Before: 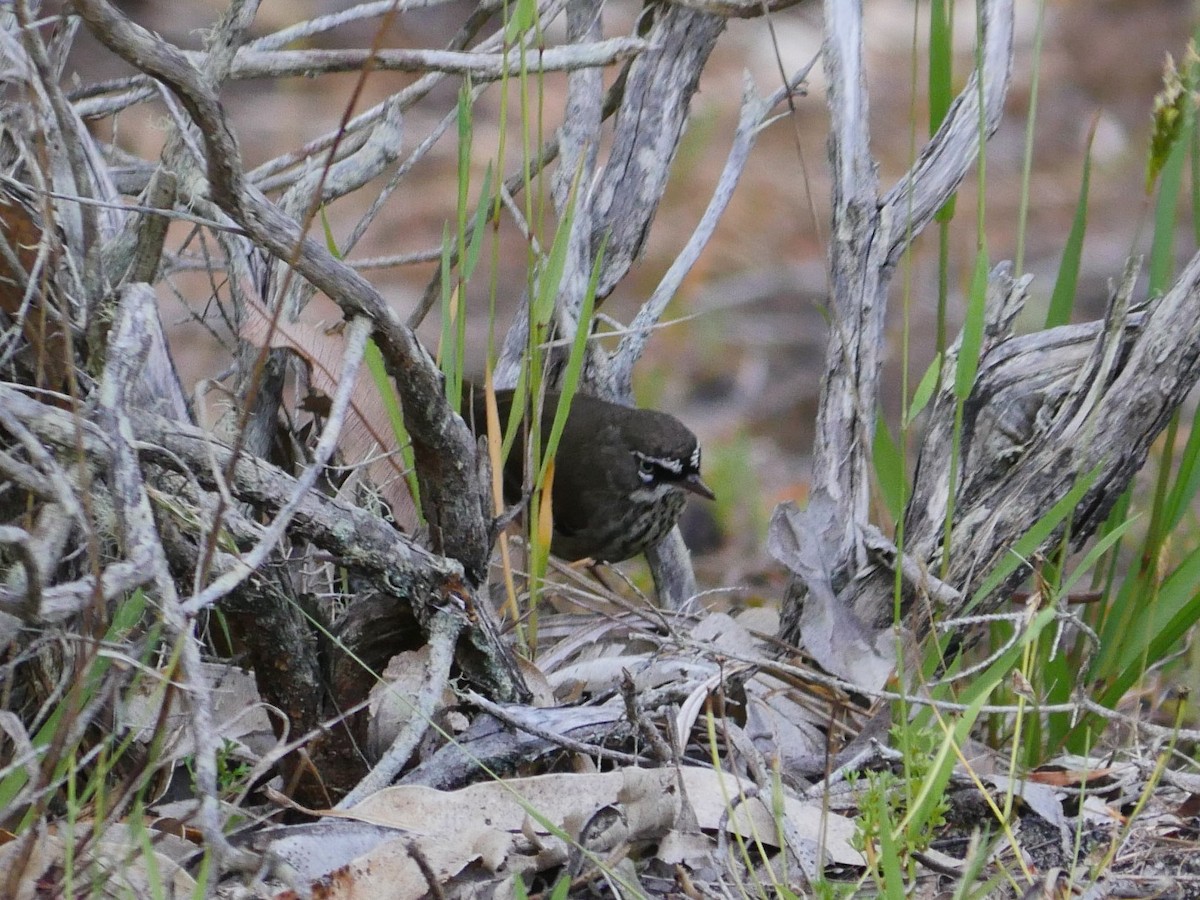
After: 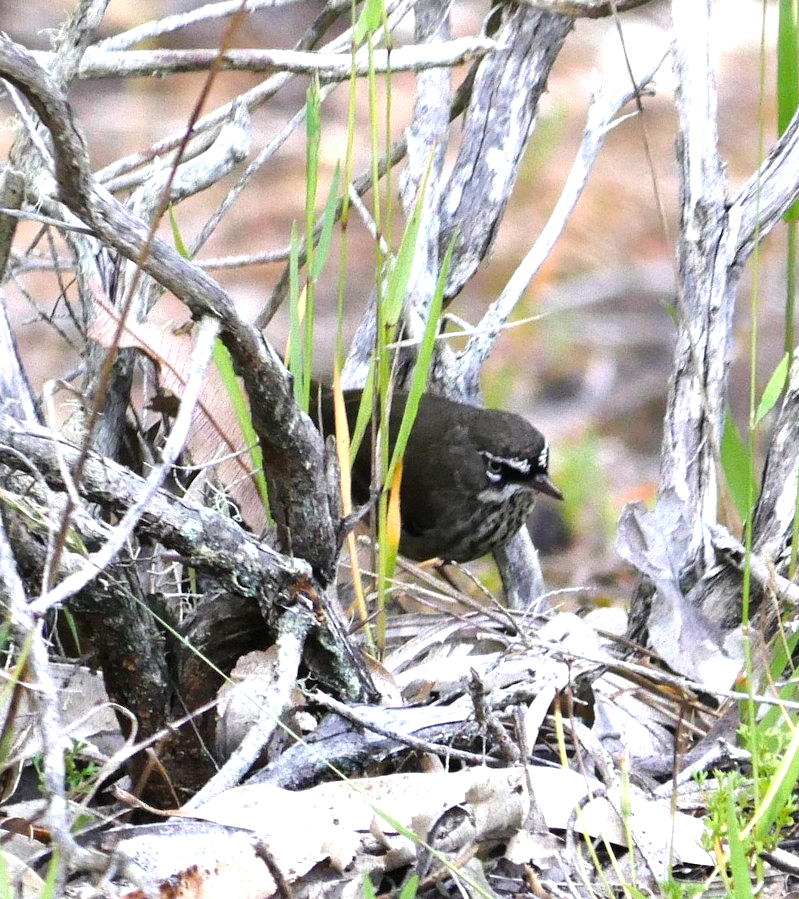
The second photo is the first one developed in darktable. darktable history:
crop and rotate: left 12.673%, right 20.66%
levels: levels [0.012, 0.367, 0.697]
